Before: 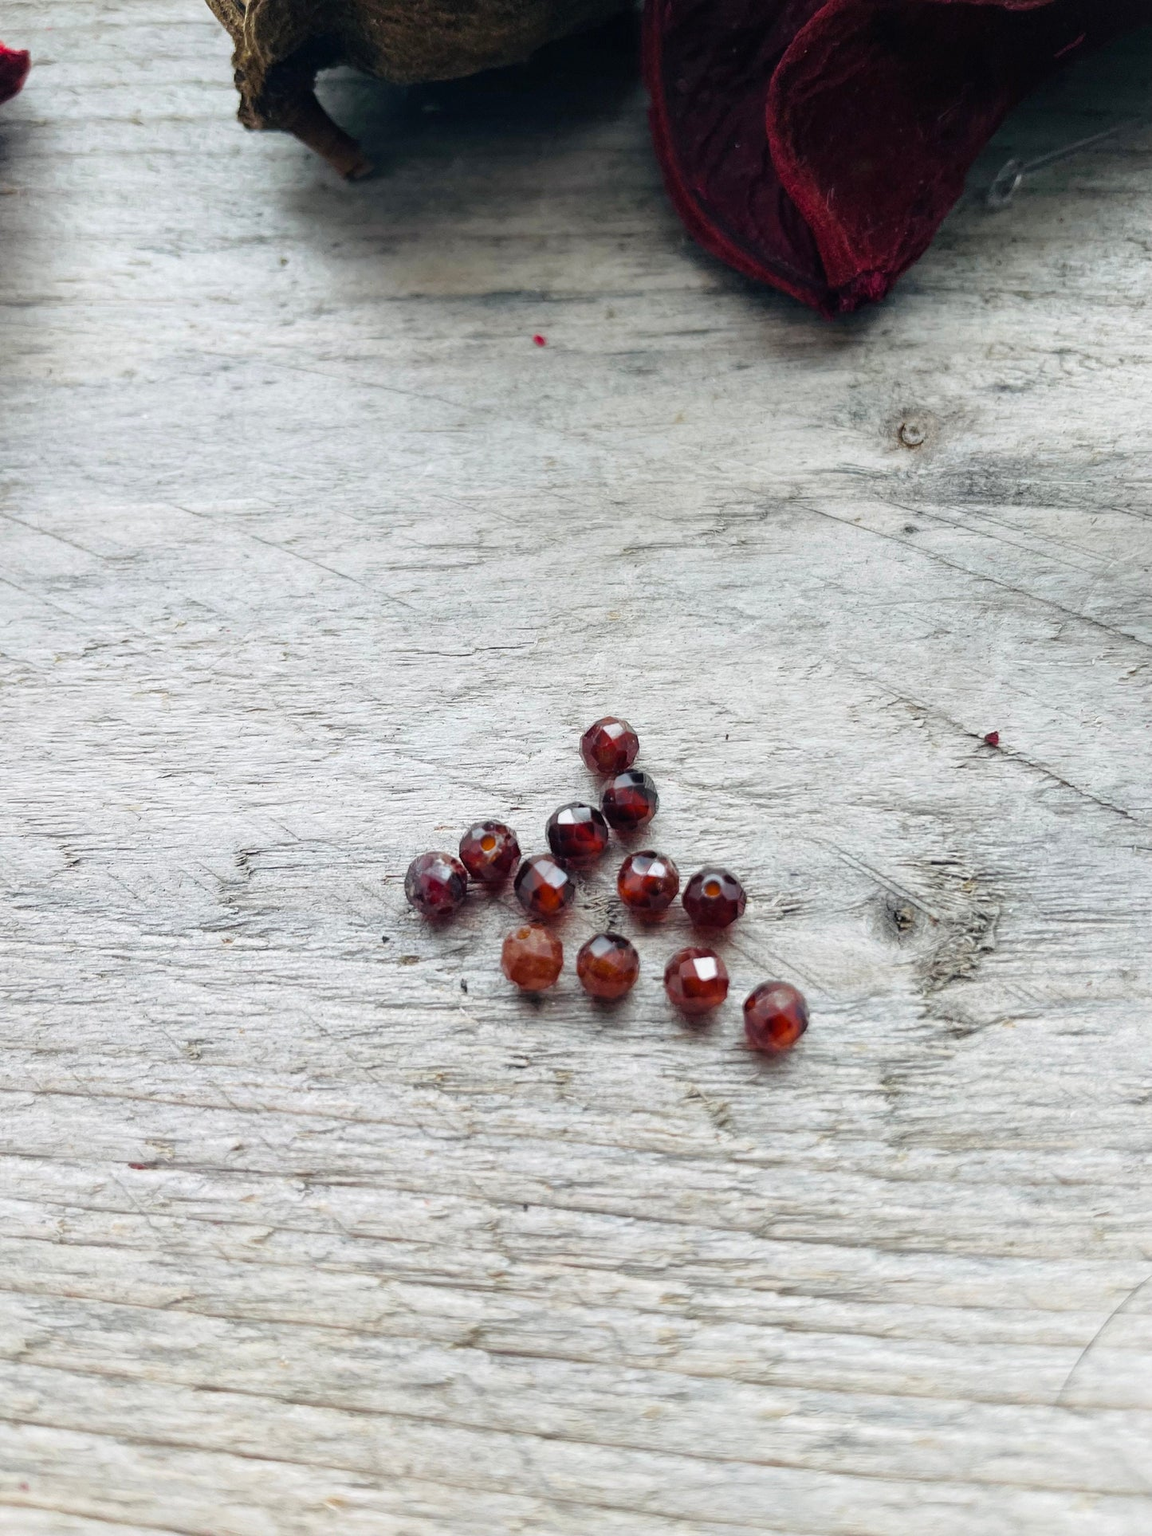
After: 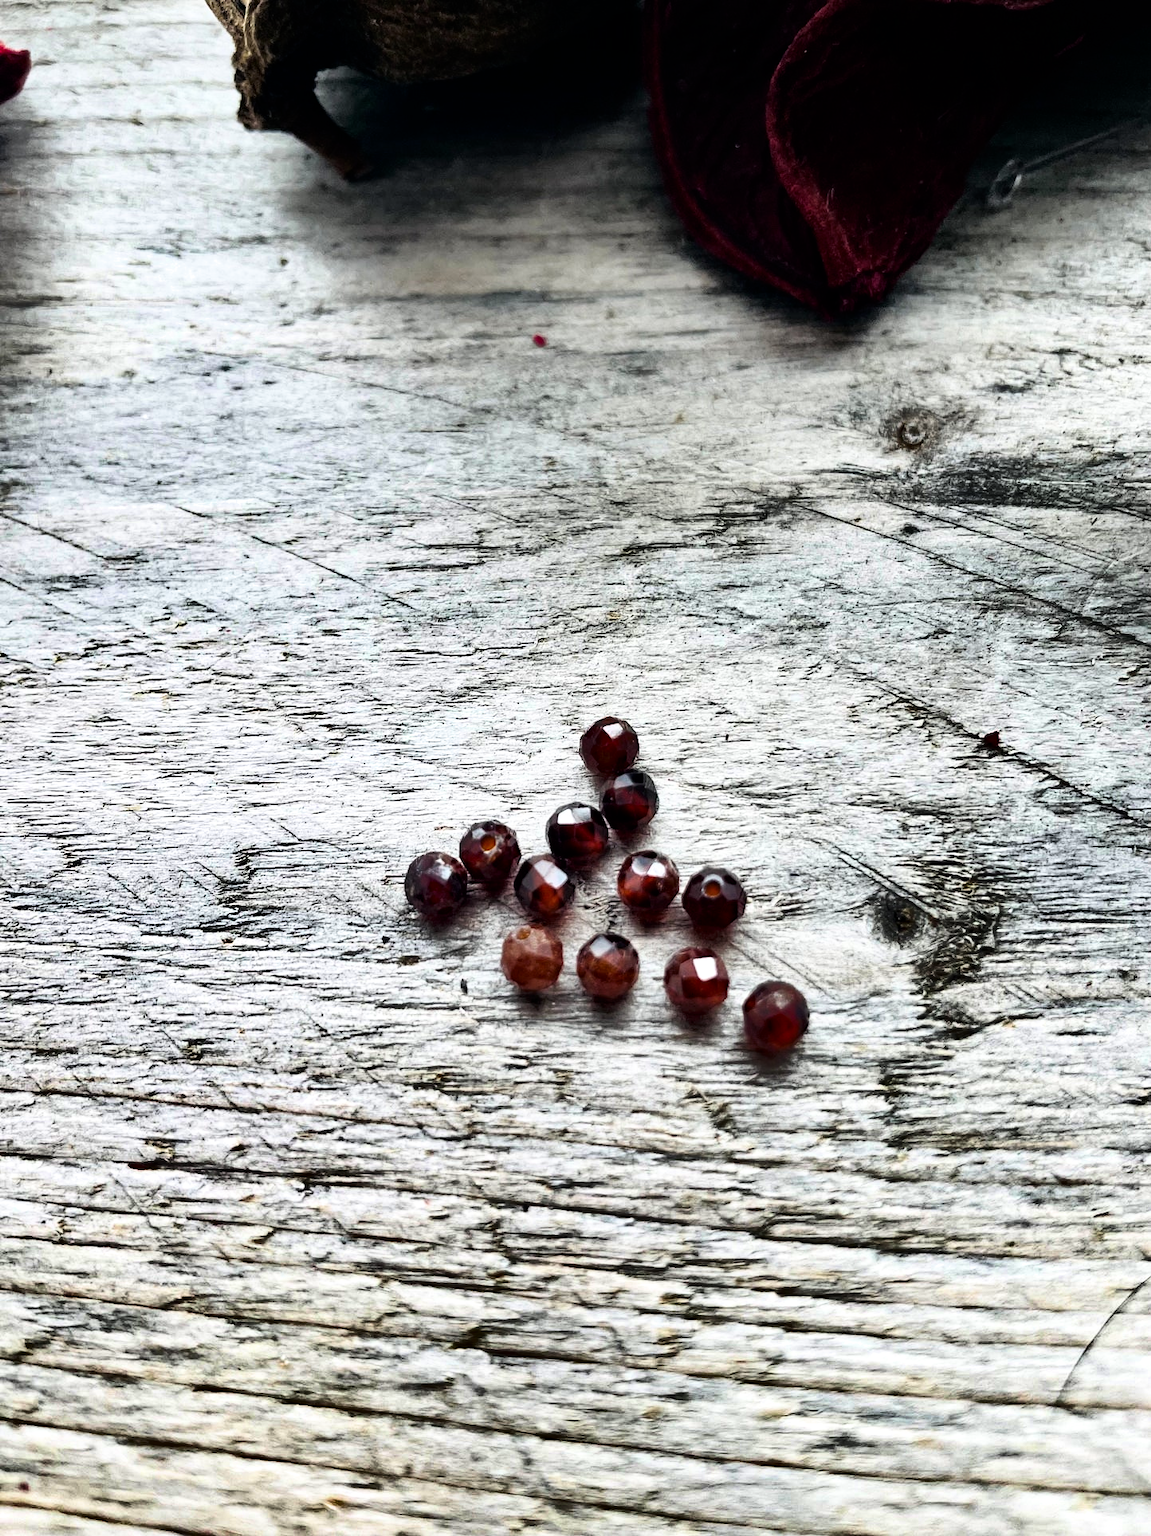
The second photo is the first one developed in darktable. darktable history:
filmic rgb: black relative exposure -7.98 EV, white relative exposure 2.18 EV, hardness 6.97
shadows and highlights: shadows 20.75, highlights -81.68, soften with gaussian
tone curve: curves: ch0 [(0, 0) (0.004, 0.001) (0.133, 0.112) (0.325, 0.362) (0.832, 0.893) (1, 1)], color space Lab, independent channels, preserve colors none
